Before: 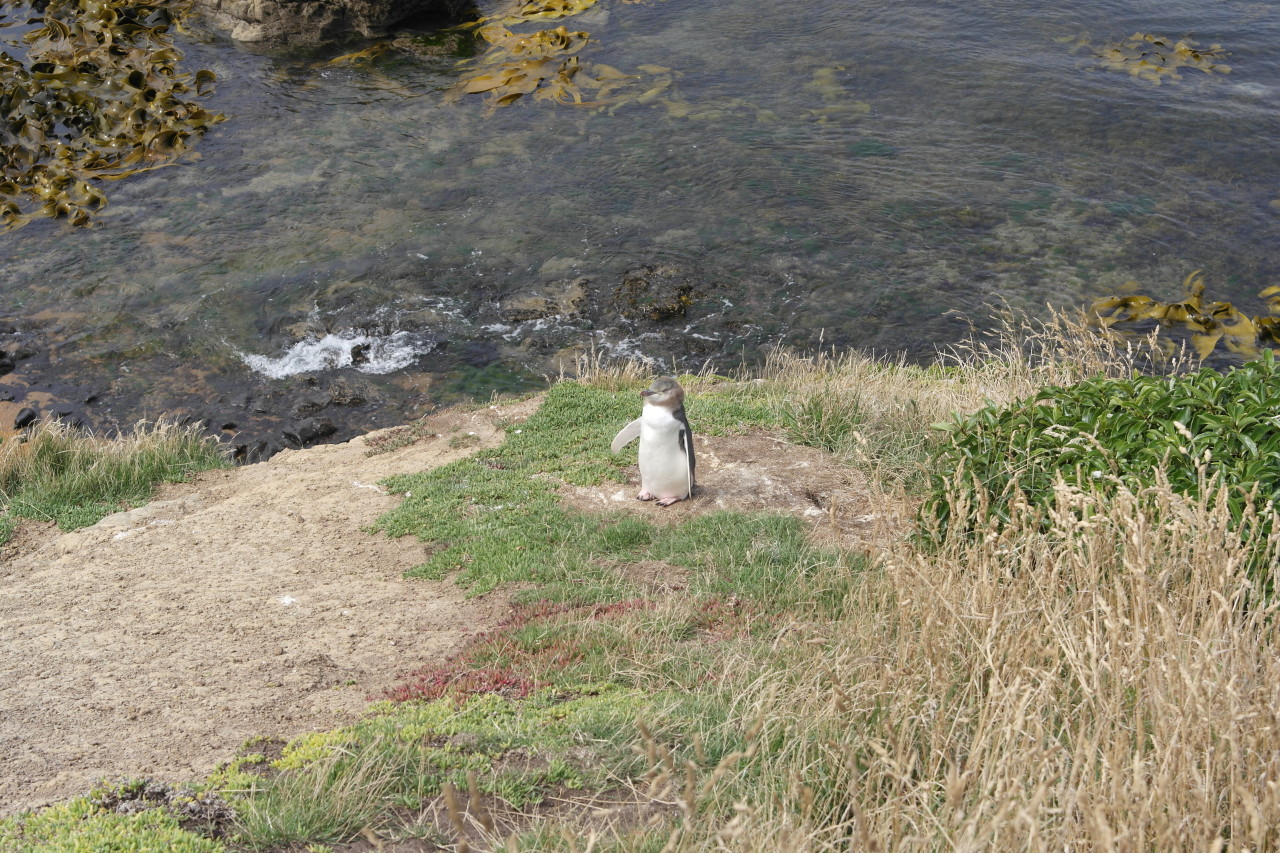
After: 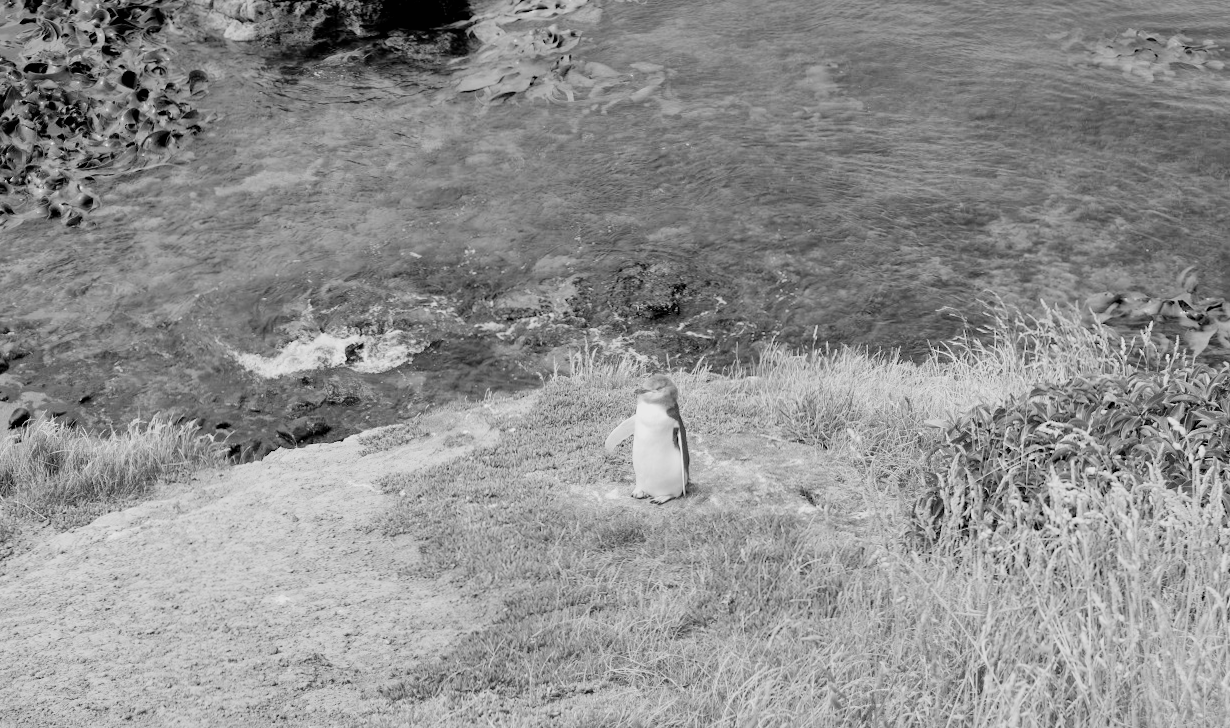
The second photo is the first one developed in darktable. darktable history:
rotate and perspective: automatic cropping off
exposure: black level correction 0.008, exposure 0.979 EV, compensate highlight preservation false
crop and rotate: angle 0.2°, left 0.275%, right 3.127%, bottom 14.18%
filmic rgb: black relative exposure -7.32 EV, white relative exposure 5.09 EV, hardness 3.2
shadows and highlights: highlights color adjustment 0%, soften with gaussian
monochrome: on, module defaults
color balance: mode lift, gamma, gain (sRGB)
